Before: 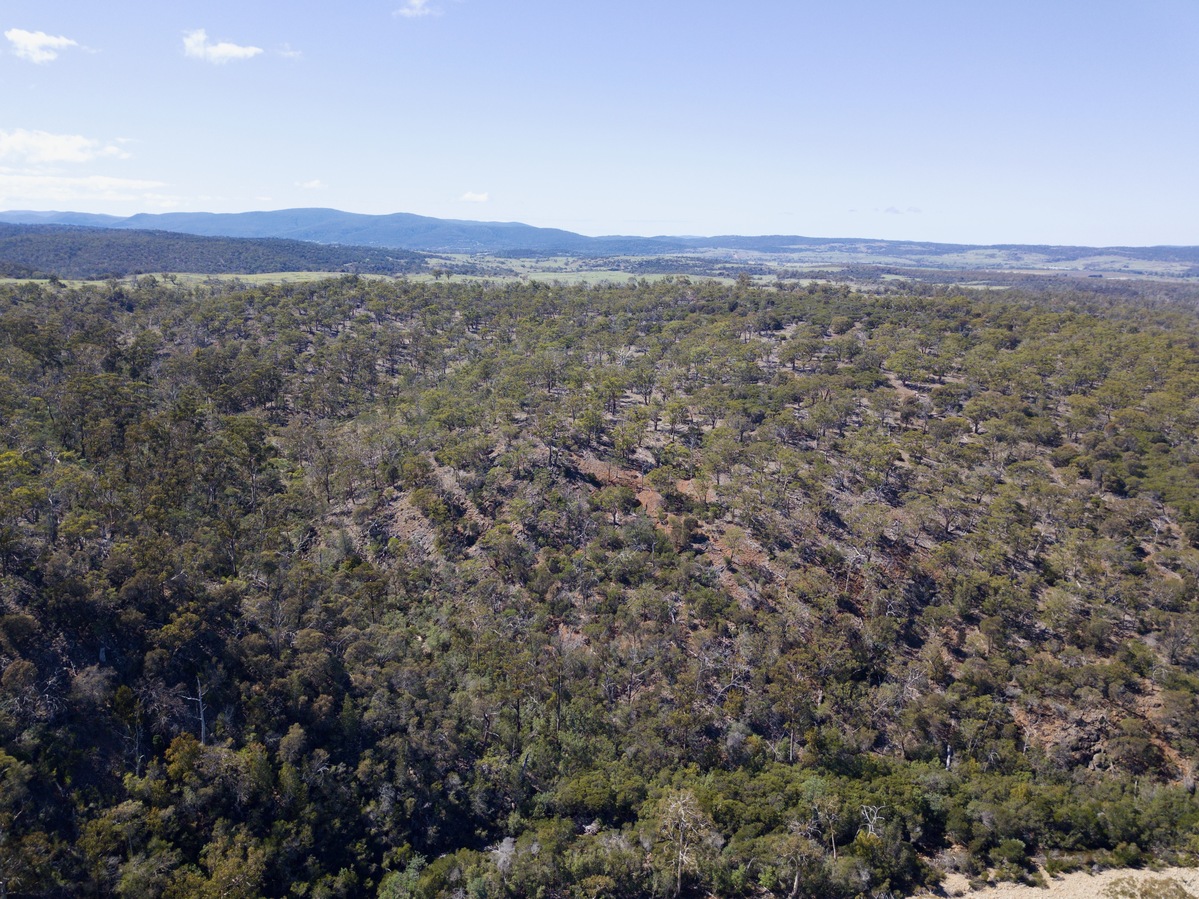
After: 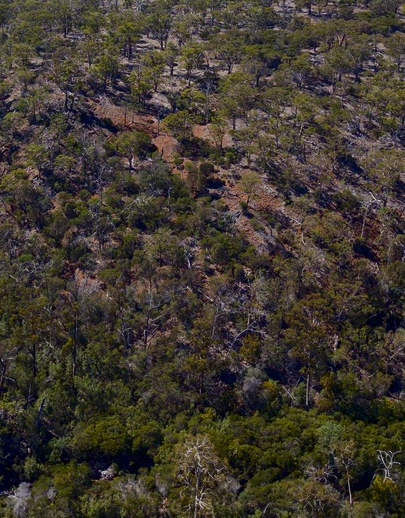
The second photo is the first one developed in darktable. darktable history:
contrast brightness saturation: brightness -0.253, saturation 0.198
crop: left 40.426%, top 39.583%, right 25.721%, bottom 2.754%
